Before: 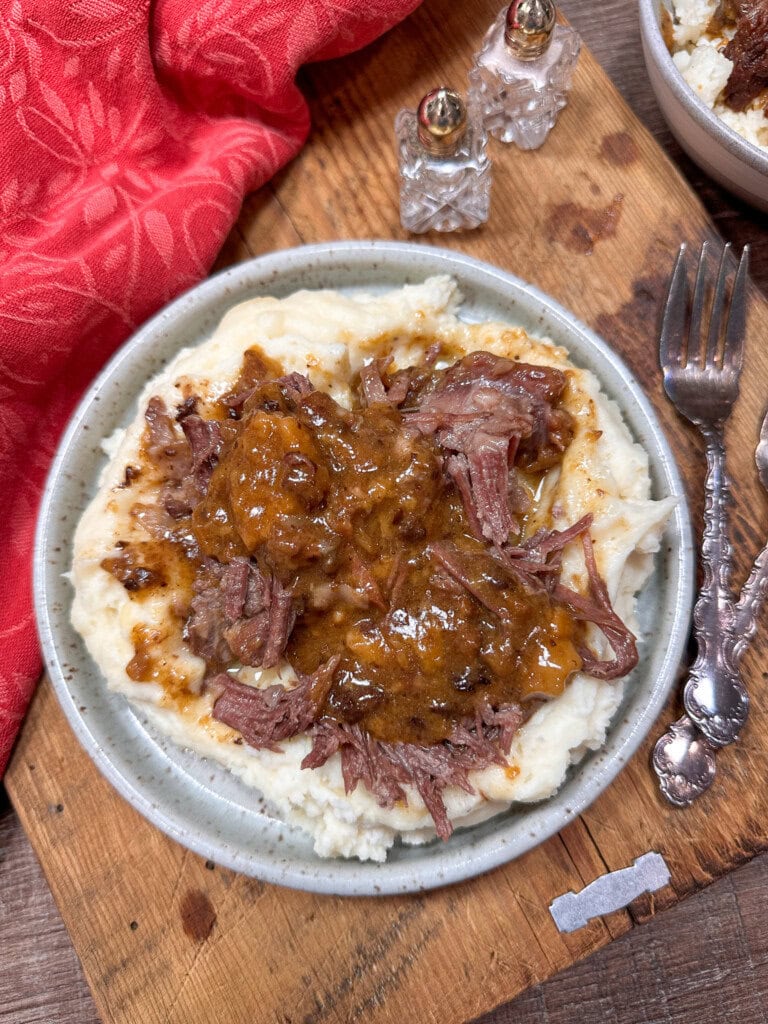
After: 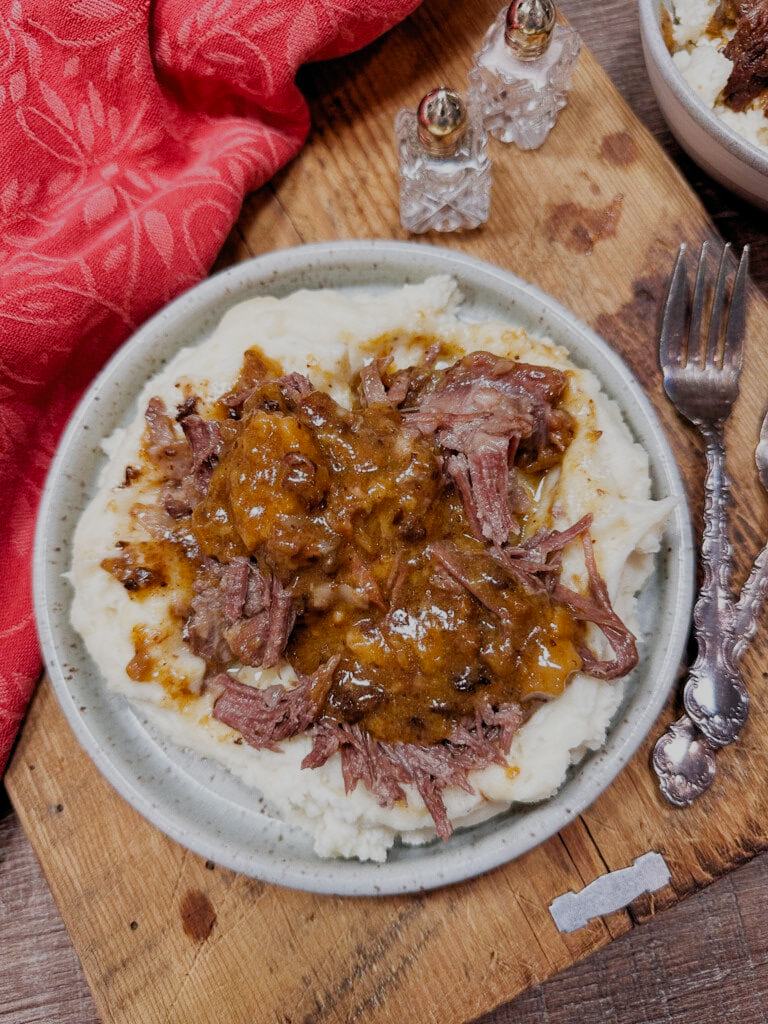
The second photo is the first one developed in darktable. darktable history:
filmic rgb: black relative exposure -7.65 EV, white relative exposure 4.56 EV, hardness 3.61, preserve chrominance no, color science v5 (2021), contrast in shadows safe, contrast in highlights safe
